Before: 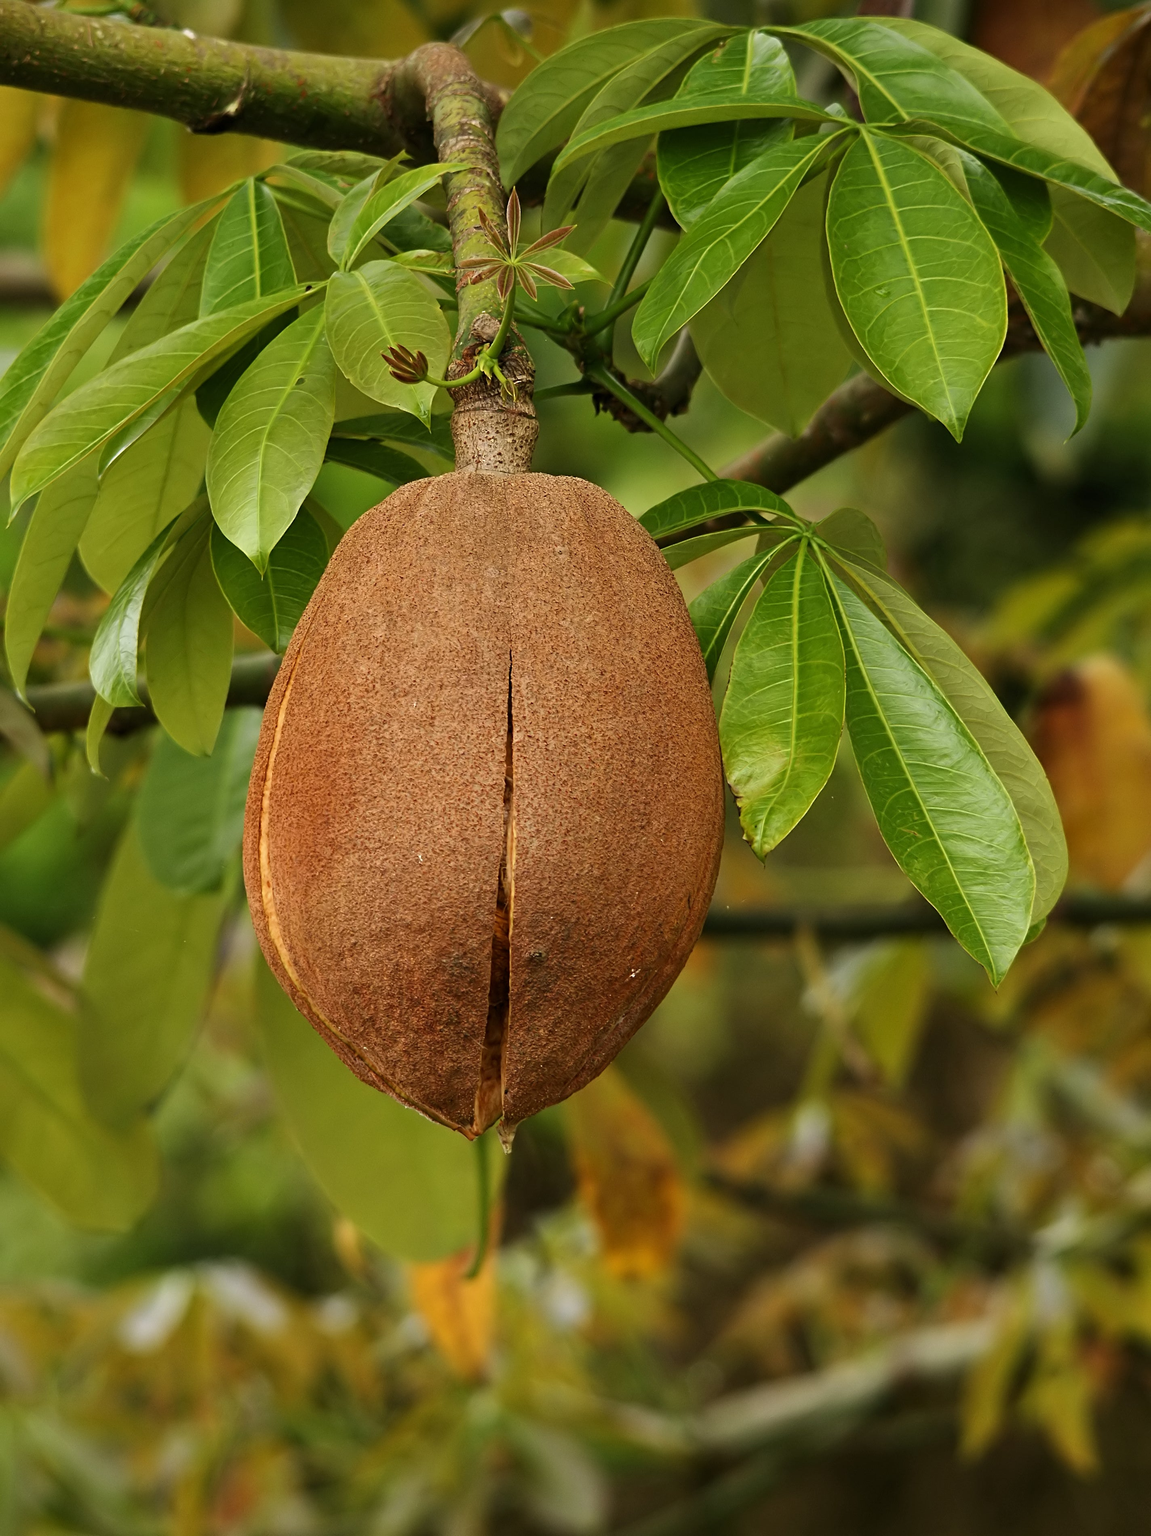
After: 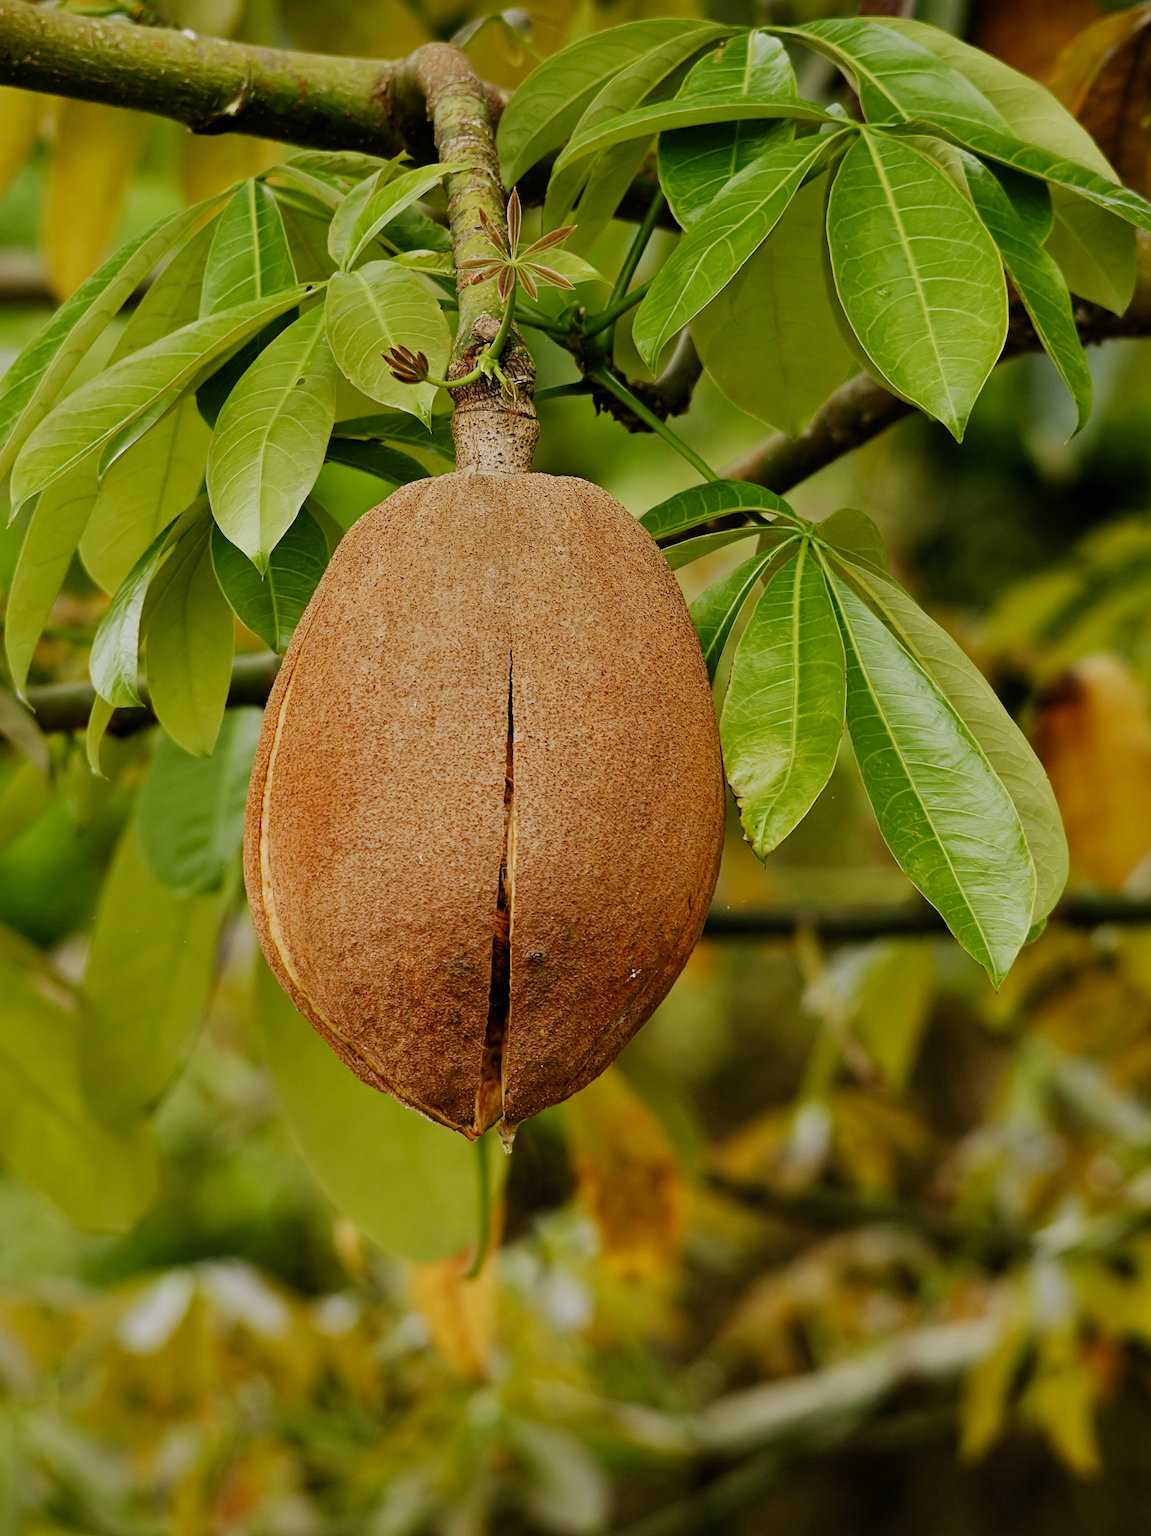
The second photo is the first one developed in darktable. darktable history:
shadows and highlights: shadows 6.16, soften with gaussian
filmic rgb: black relative exposure -7.14 EV, white relative exposure 5.34 EV, hardness 3.02, preserve chrominance no, color science v3 (2019), use custom middle-gray values true, iterations of high-quality reconstruction 0
exposure: exposure 0.341 EV, compensate highlight preservation false
